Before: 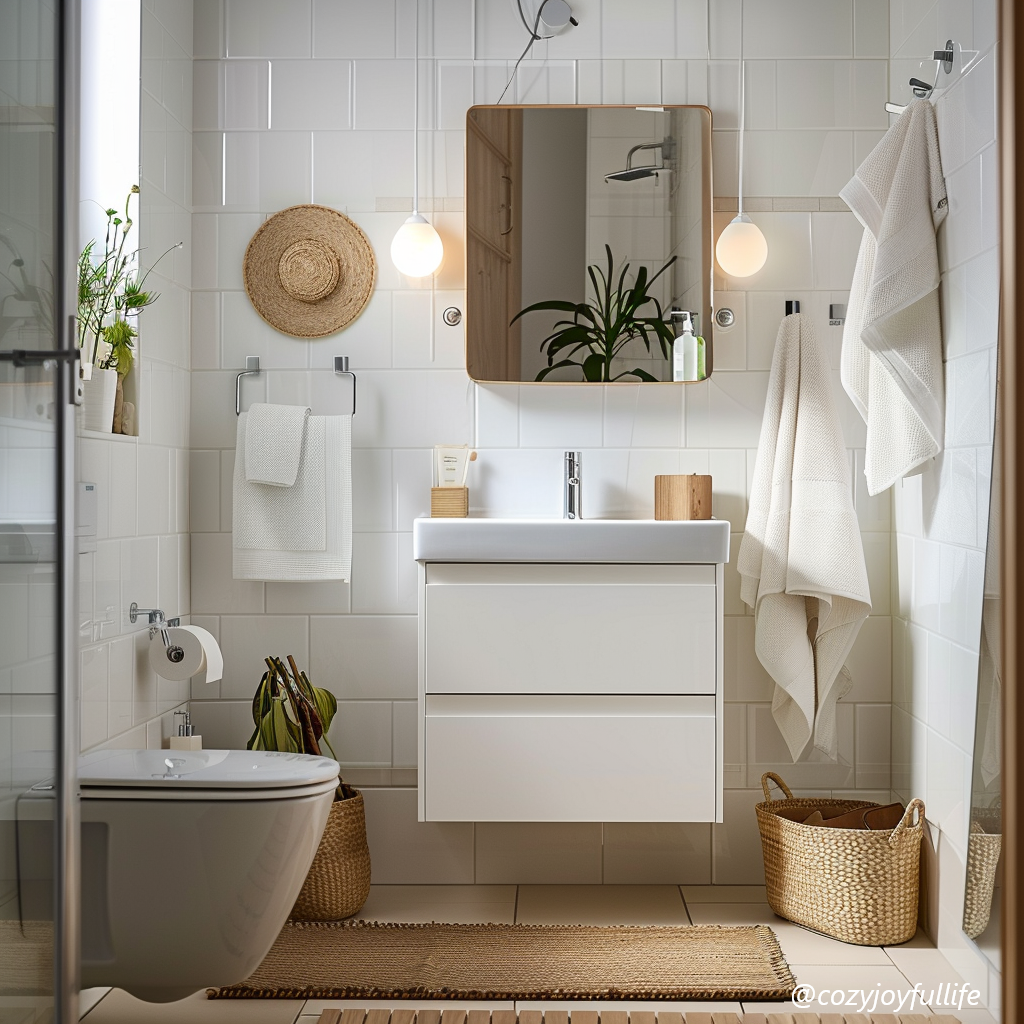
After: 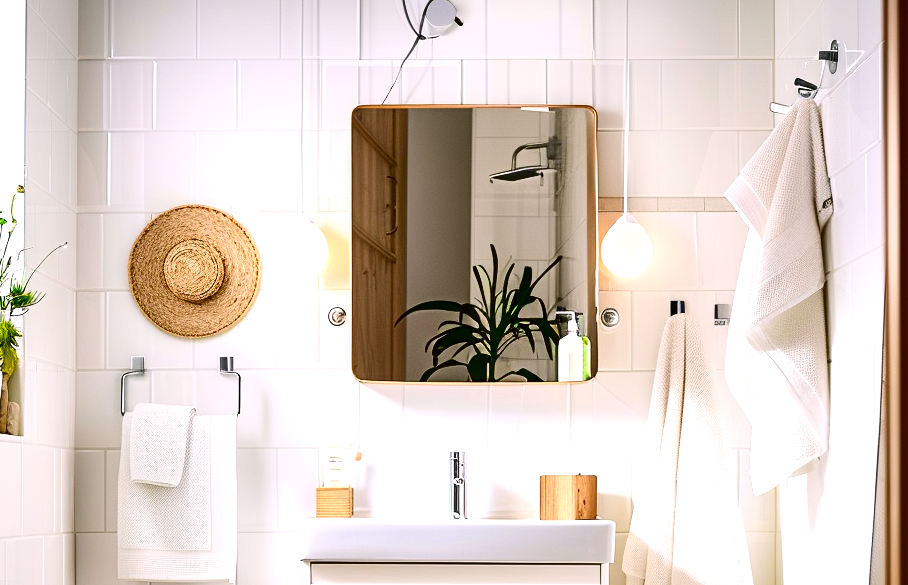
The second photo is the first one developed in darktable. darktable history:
color balance rgb: highlights gain › chroma 1.503%, highlights gain › hue 307.33°, linear chroma grading › shadows 31.519%, linear chroma grading › global chroma -2.439%, linear chroma grading › mid-tones 4.105%, perceptual saturation grading › global saturation 0.374%, perceptual brilliance grading › global brilliance 29.41%, perceptual brilliance grading › highlights 12.576%, perceptual brilliance grading › mid-tones 23.714%, saturation formula JzAzBz (2021)
crop and rotate: left 11.328%, bottom 42.799%
contrast brightness saturation: contrast 0.219, brightness -0.185, saturation 0.23
